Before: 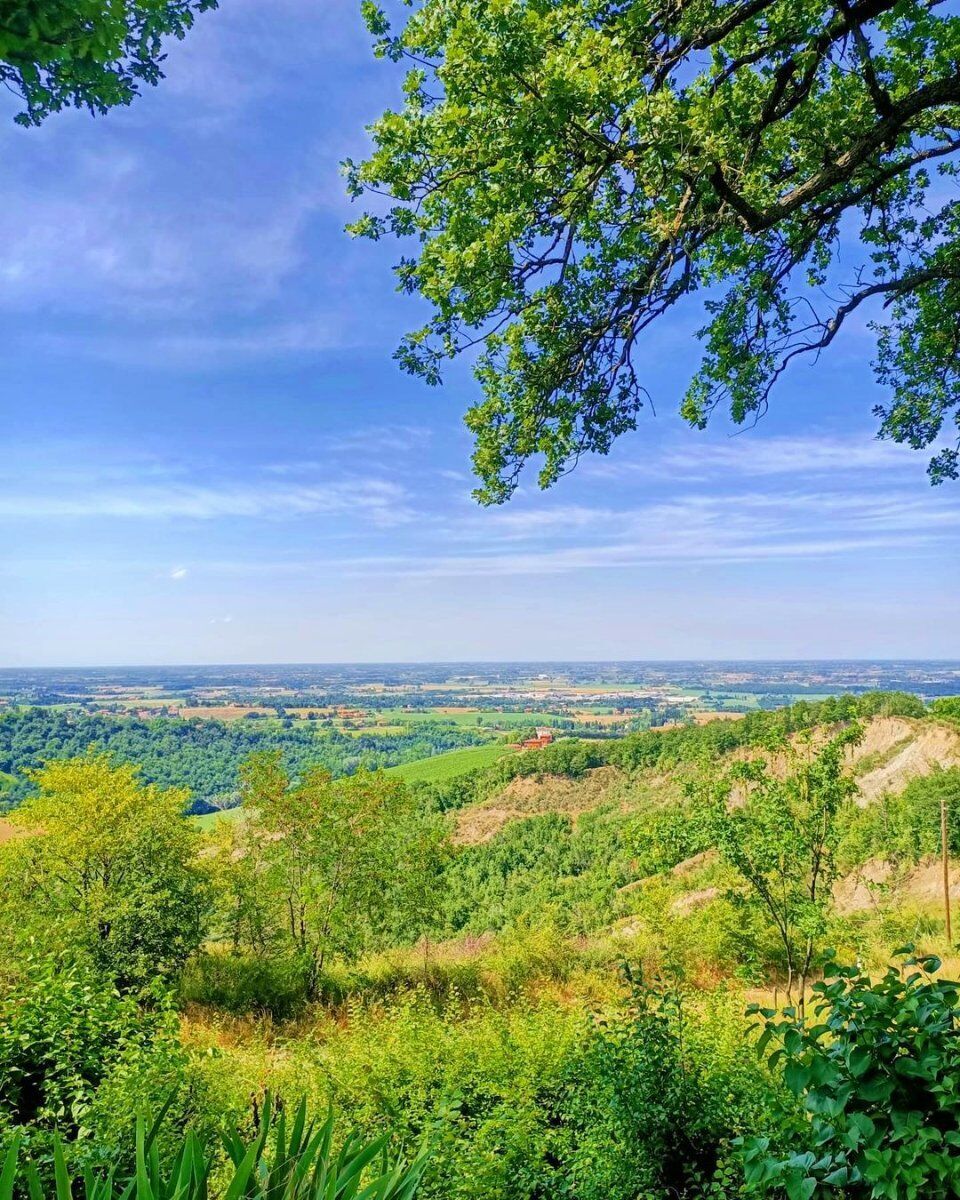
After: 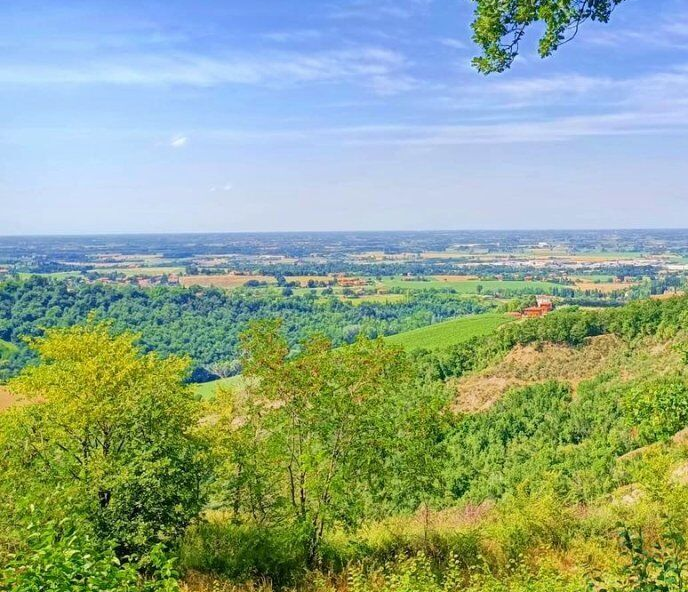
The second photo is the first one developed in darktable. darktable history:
crop: top 36.021%, right 28.332%, bottom 14.633%
